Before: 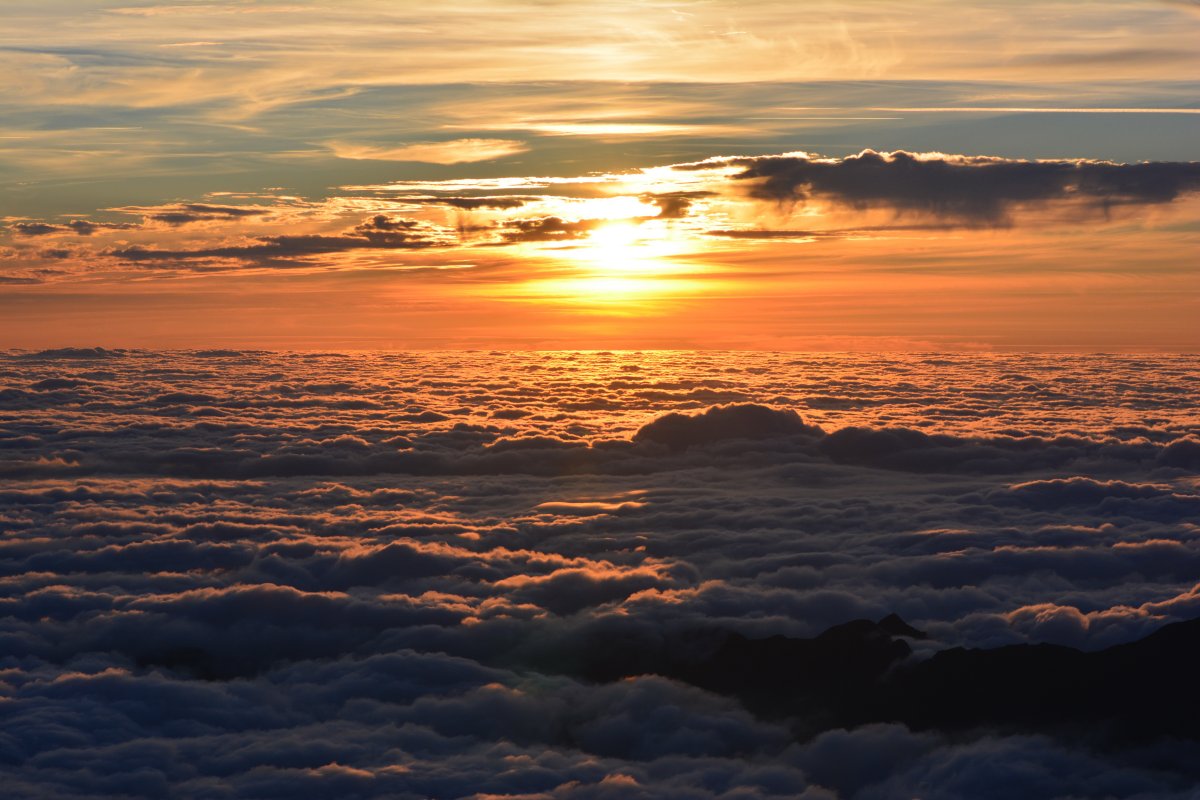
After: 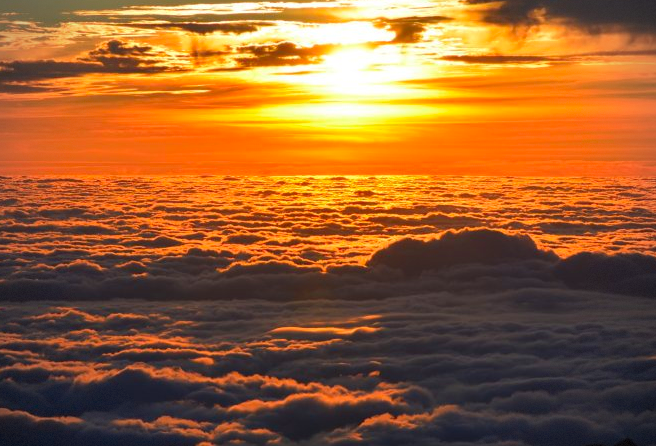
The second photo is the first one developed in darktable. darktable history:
color correction: highlights b* -0.03, saturation 1.37
vignetting: brightness -0.395, saturation -0.292, dithering 8-bit output
crop and rotate: left 22.186%, top 21.94%, right 23.145%, bottom 22.256%
